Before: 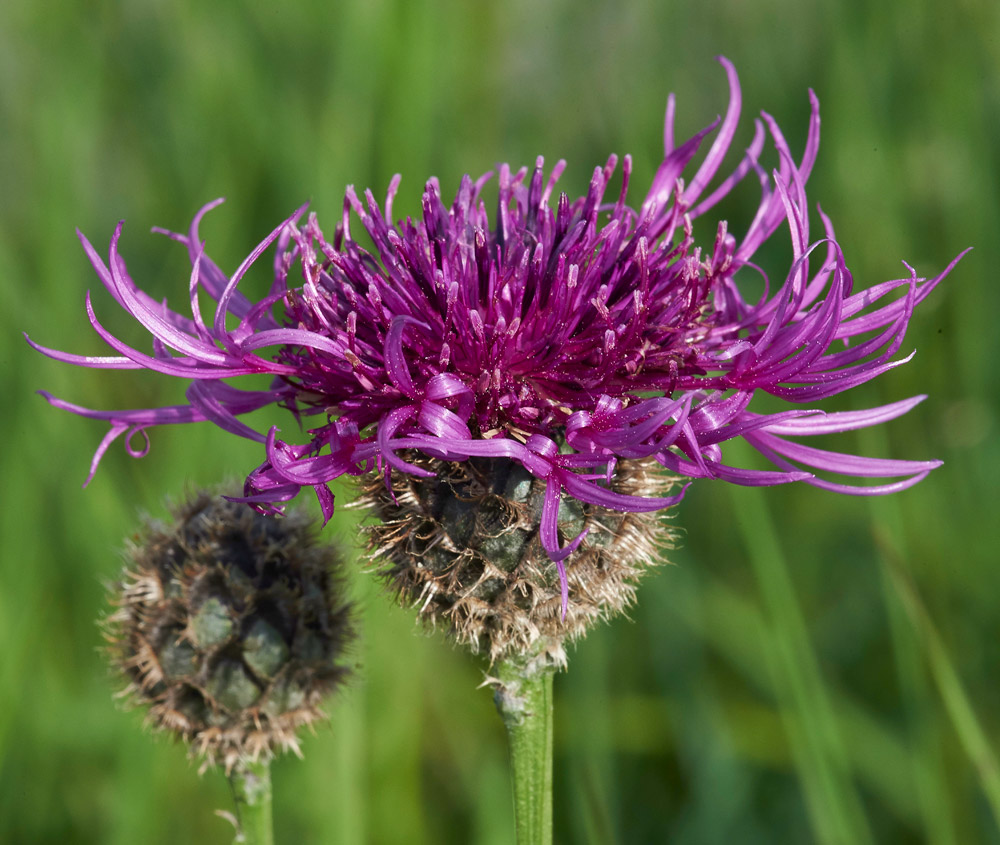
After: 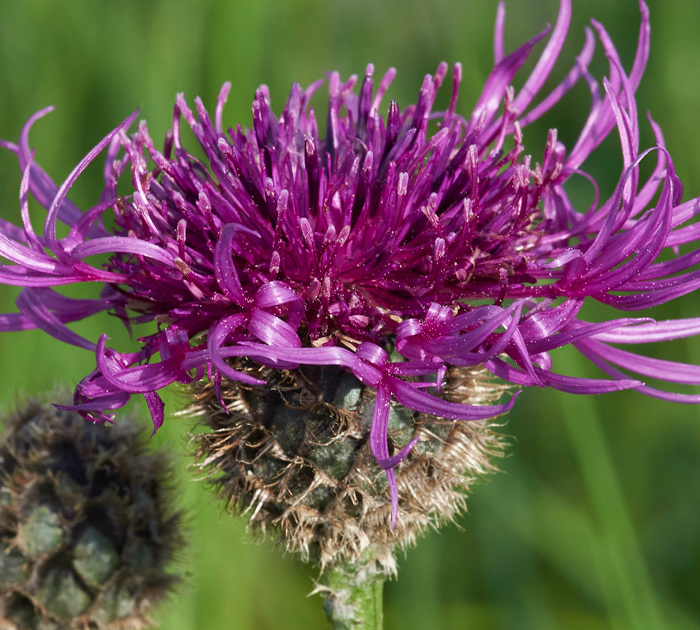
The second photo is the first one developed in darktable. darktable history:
crop and rotate: left 17.027%, top 10.97%, right 12.929%, bottom 14.44%
